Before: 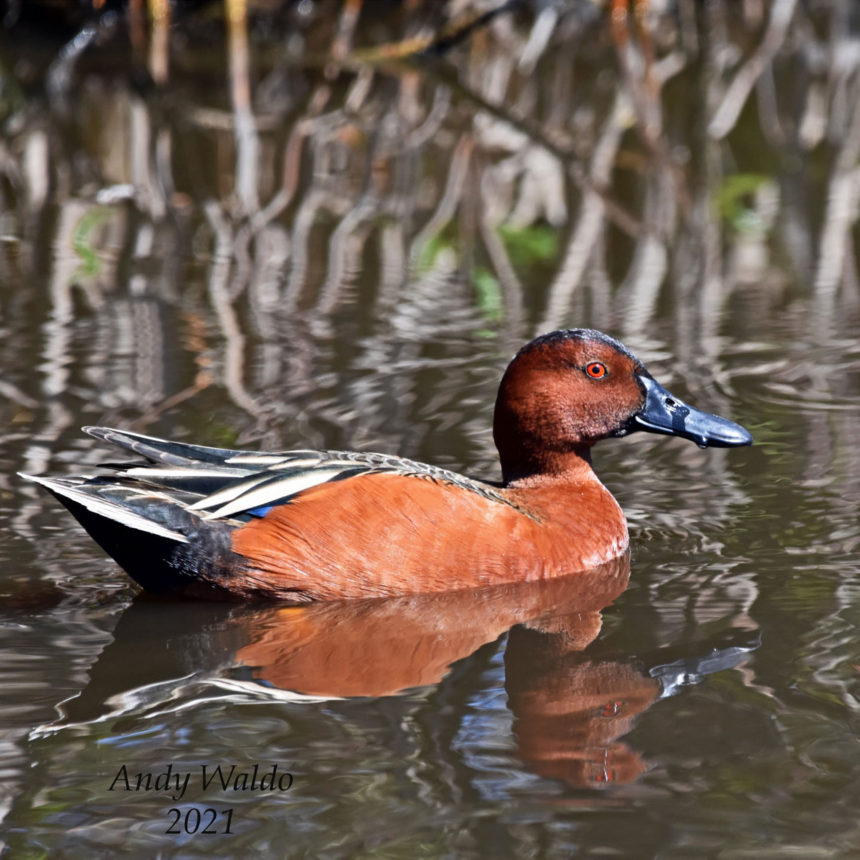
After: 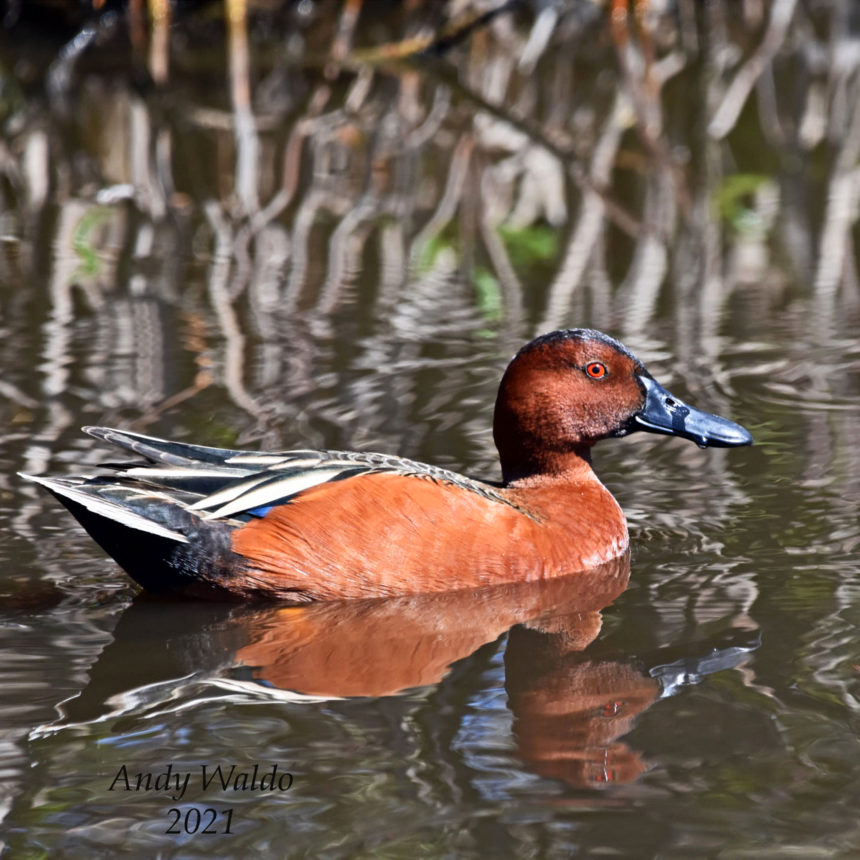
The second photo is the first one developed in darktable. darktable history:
contrast brightness saturation: contrast 0.102, brightness 0.019, saturation 0.024
